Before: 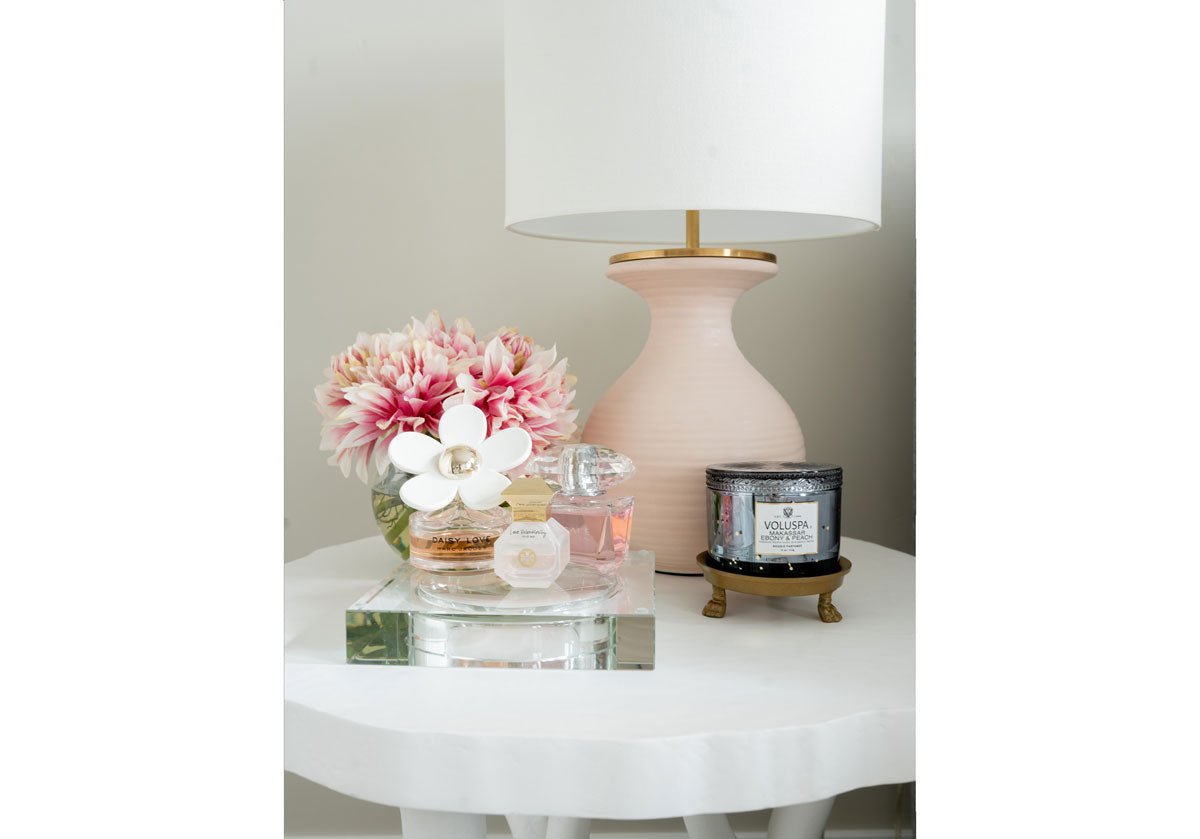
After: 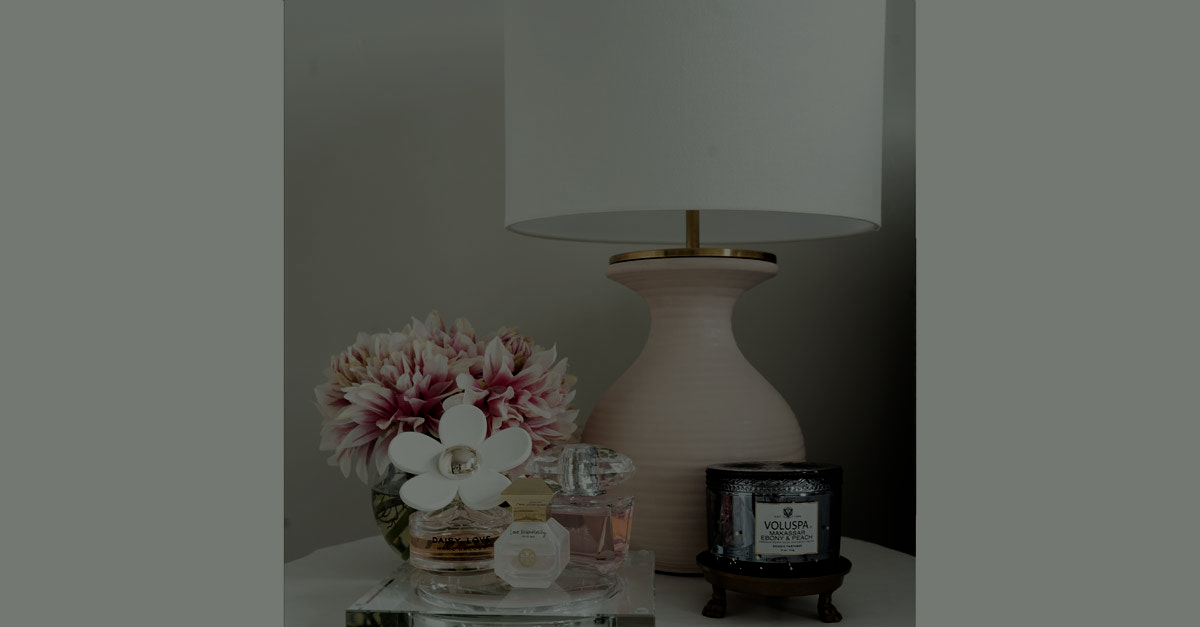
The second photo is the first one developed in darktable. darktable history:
color correction: highlights a* -4.73, highlights b* 5.06, saturation 0.97
crop: bottom 24.967%
exposure: exposure -2.446 EV, compensate highlight preservation false
filmic rgb: black relative exposure -5 EV, hardness 2.88, contrast 1.3, highlights saturation mix -30%
